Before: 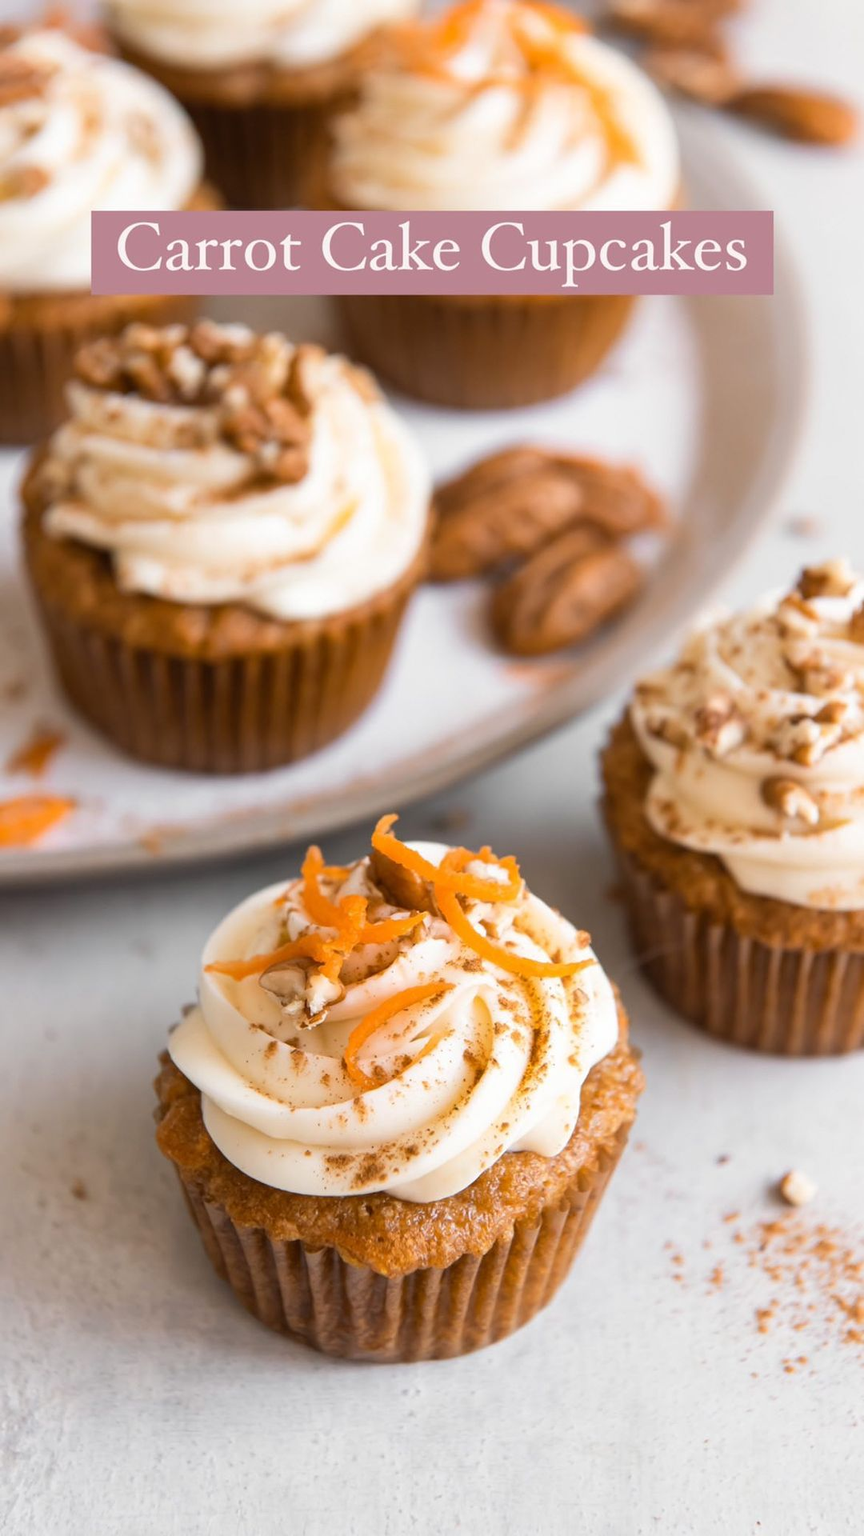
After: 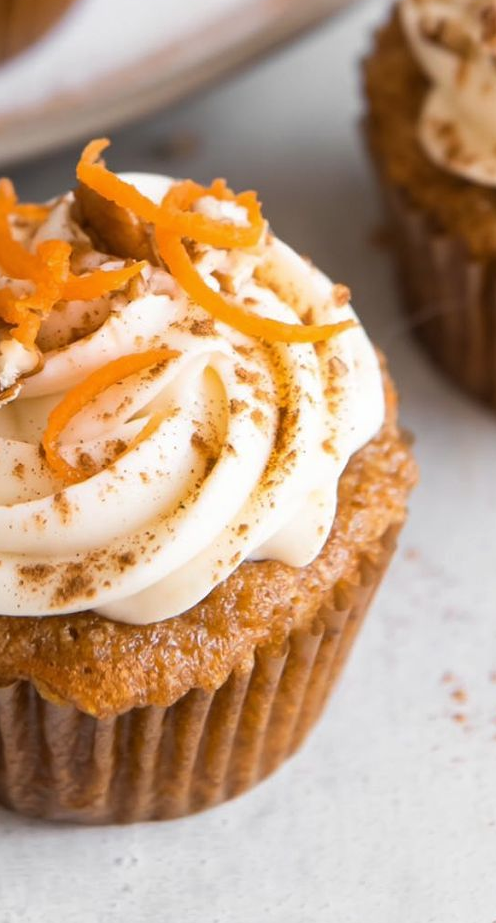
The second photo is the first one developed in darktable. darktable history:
crop: left 35.939%, top 45.804%, right 18.095%, bottom 6.075%
levels: levels [0, 0.51, 1]
